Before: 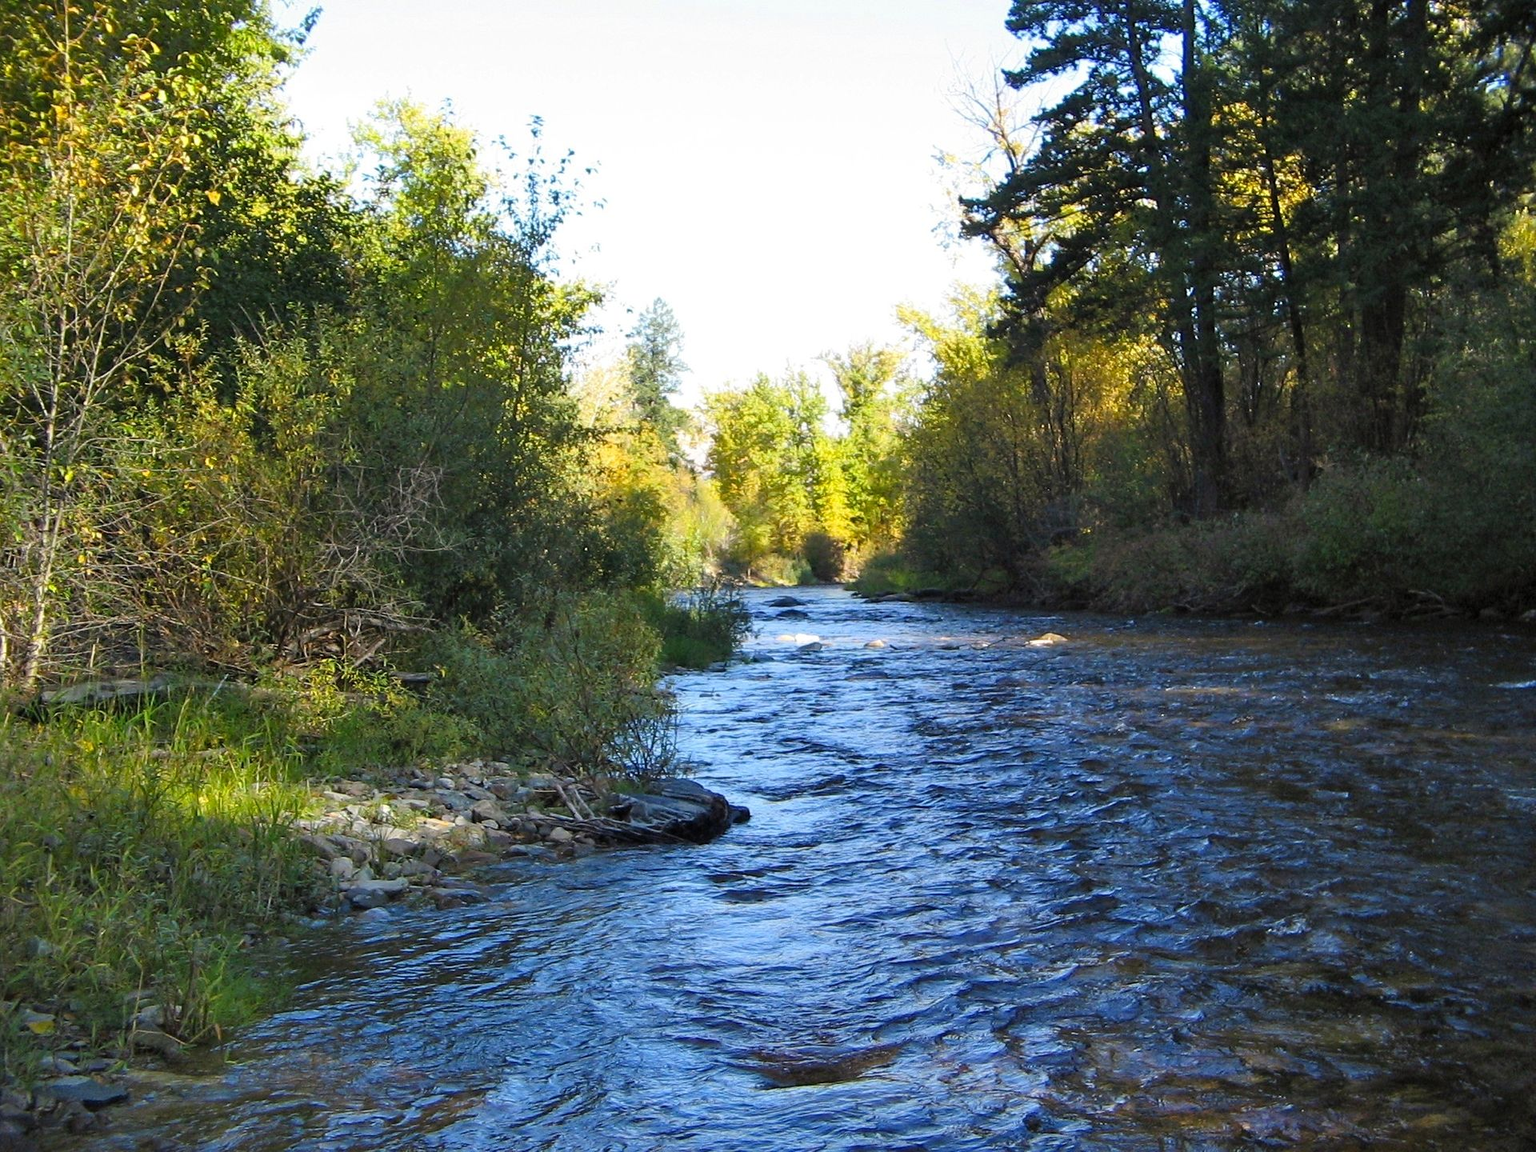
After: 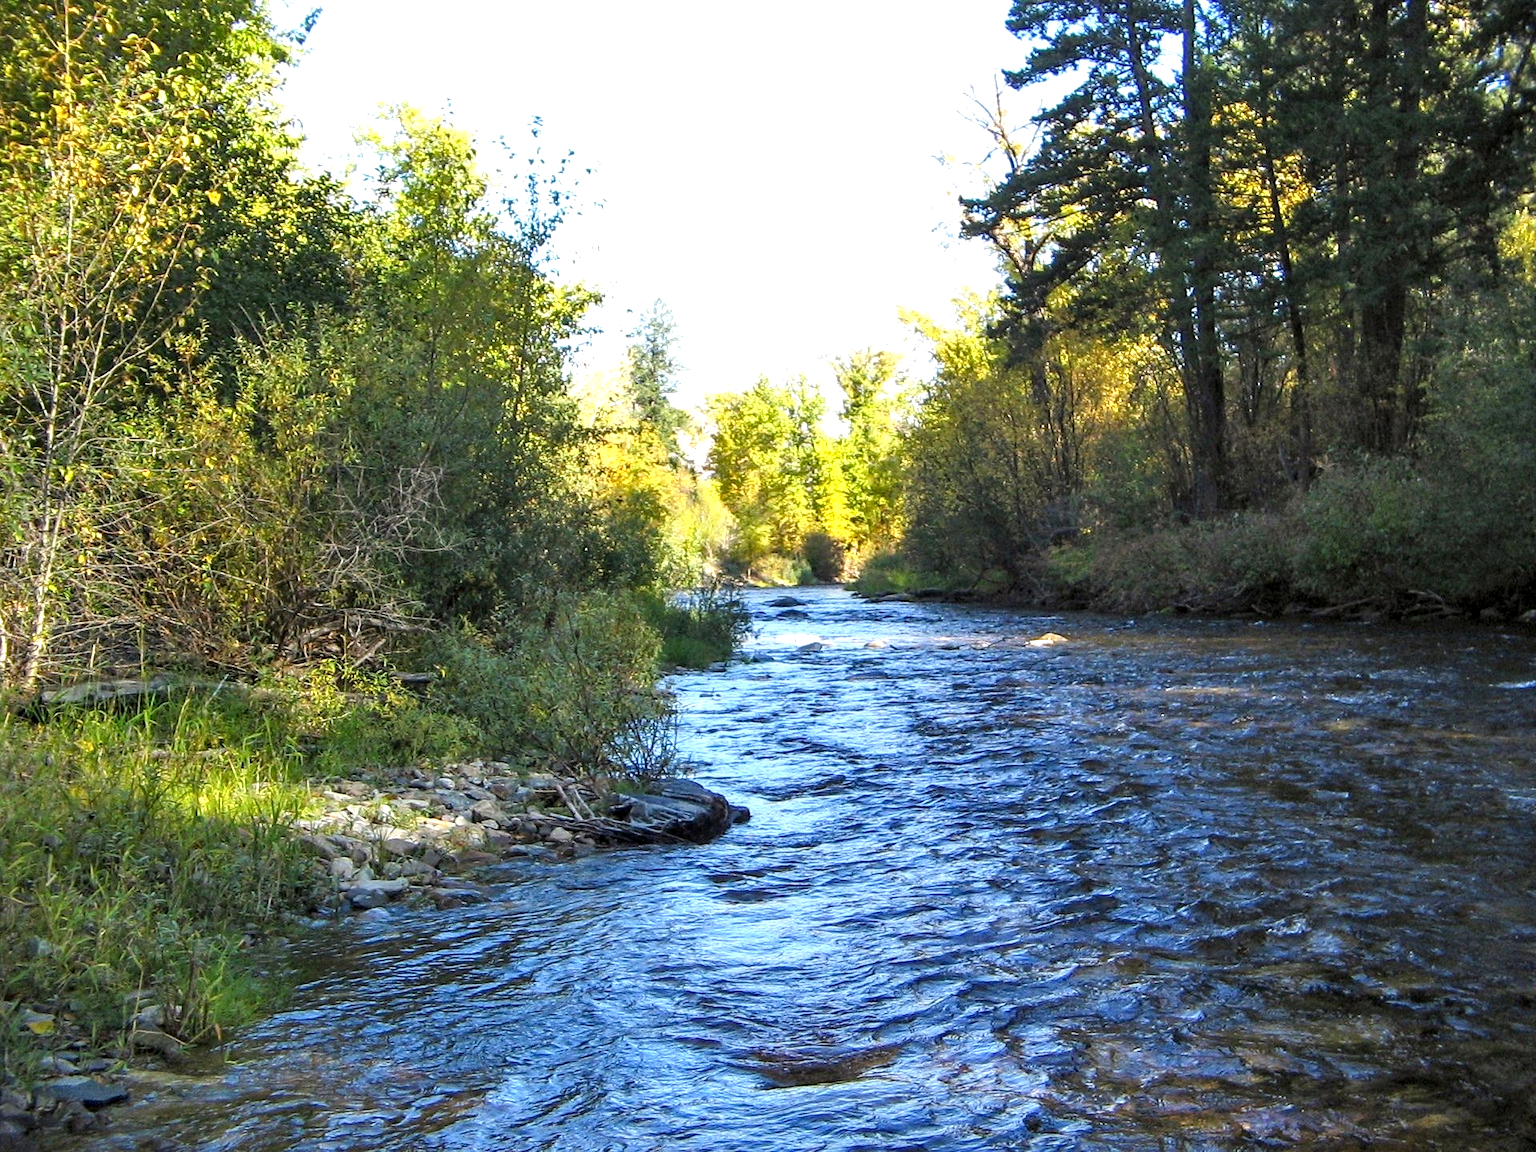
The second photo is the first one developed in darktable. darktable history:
exposure: black level correction 0.001, exposure 0.499 EV, compensate highlight preservation false
local contrast: detail 130%
